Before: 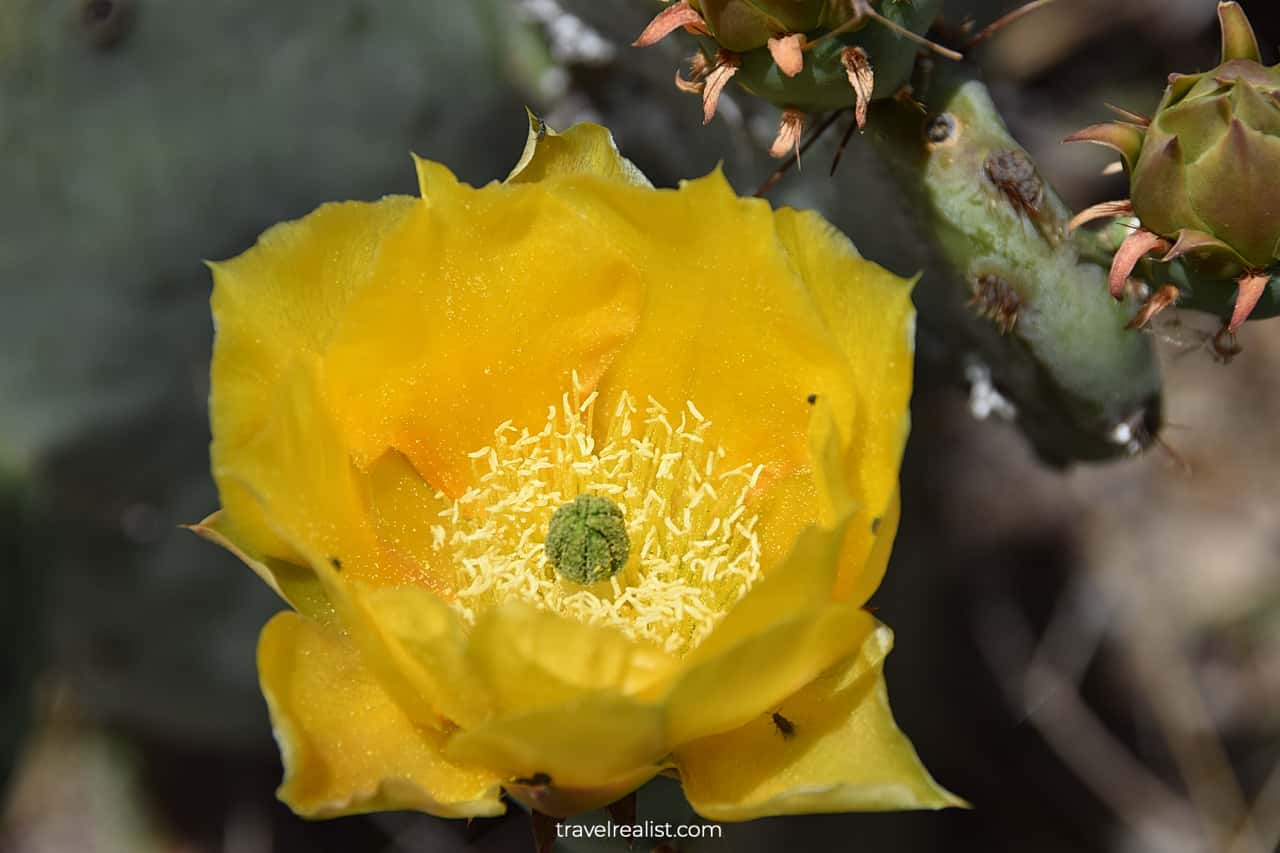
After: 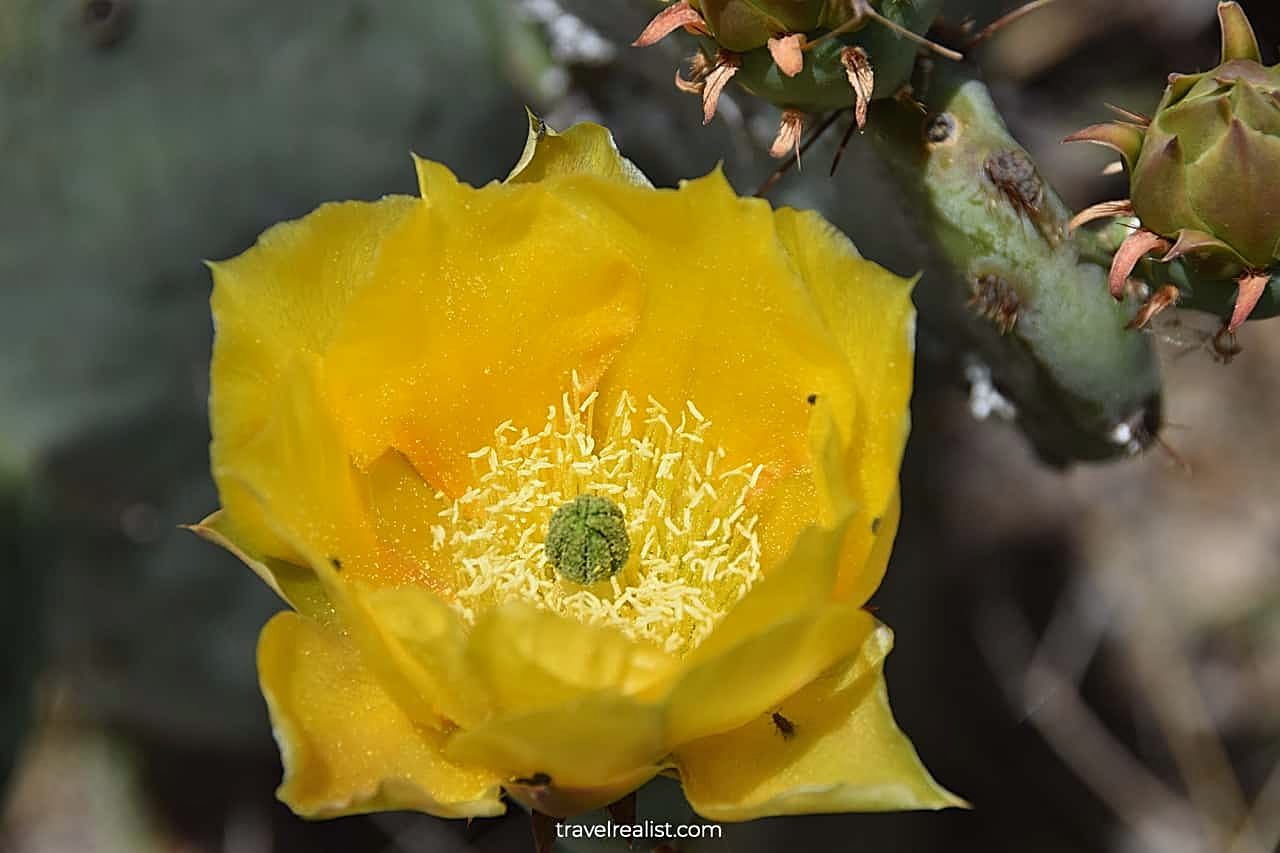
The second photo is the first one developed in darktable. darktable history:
shadows and highlights: shadows 29.61, highlights -30.47, low approximation 0.01, soften with gaussian
local contrast: mode bilateral grid, contrast 100, coarseness 100, detail 91%, midtone range 0.2
white balance: red 0.988, blue 1.017
sharpen: on, module defaults
